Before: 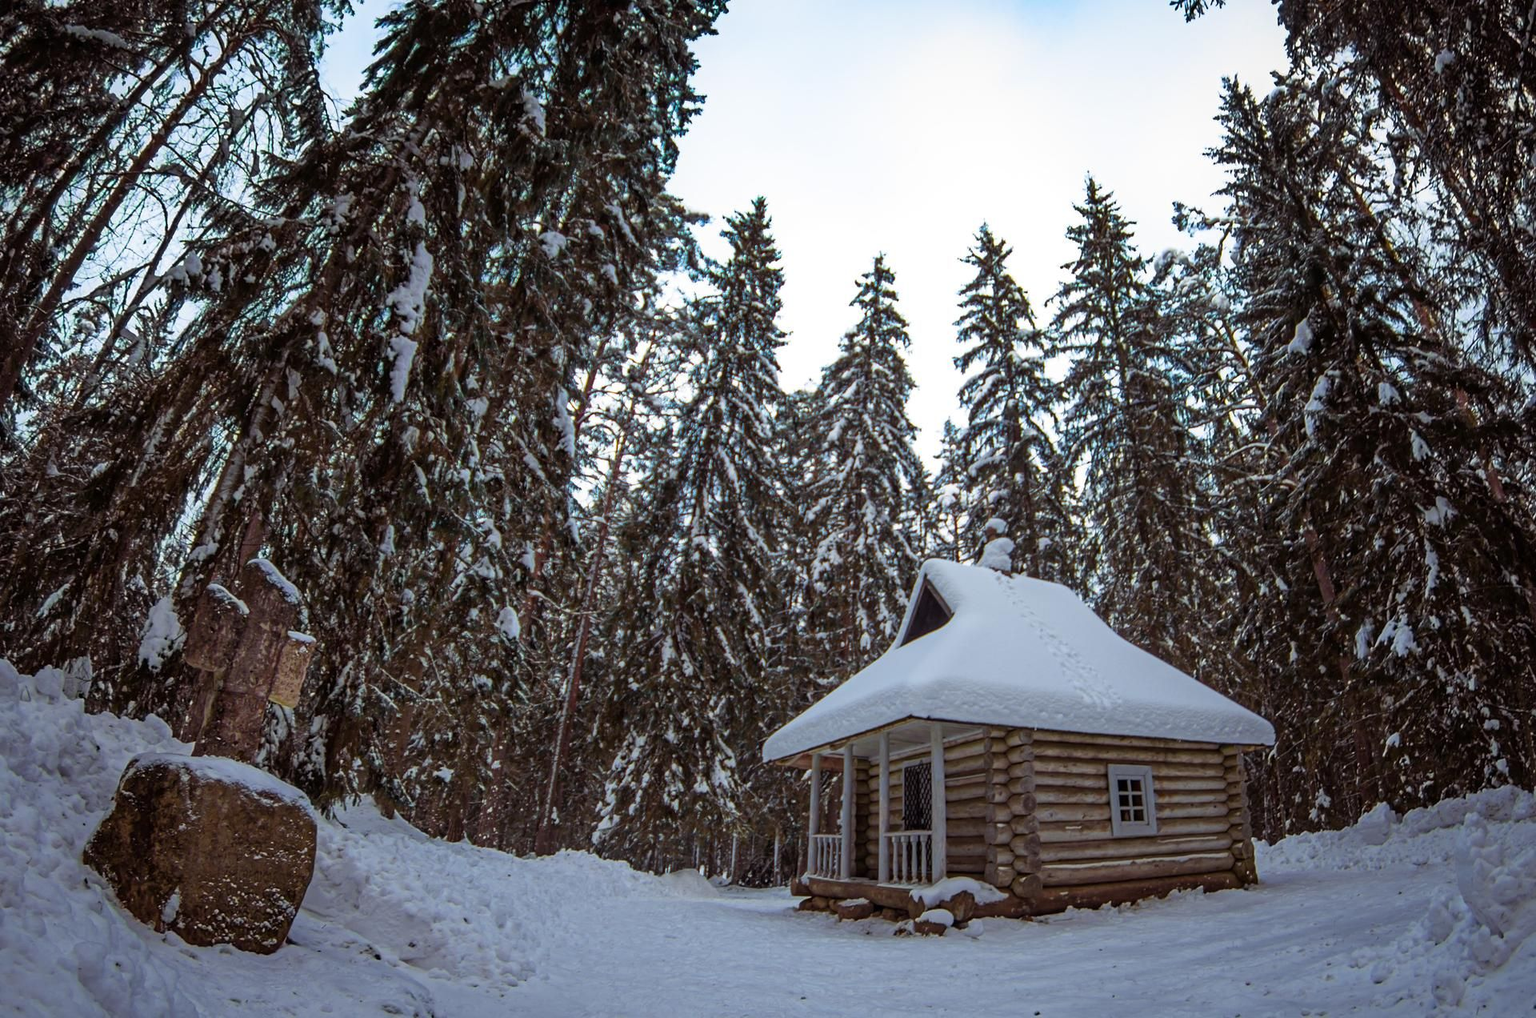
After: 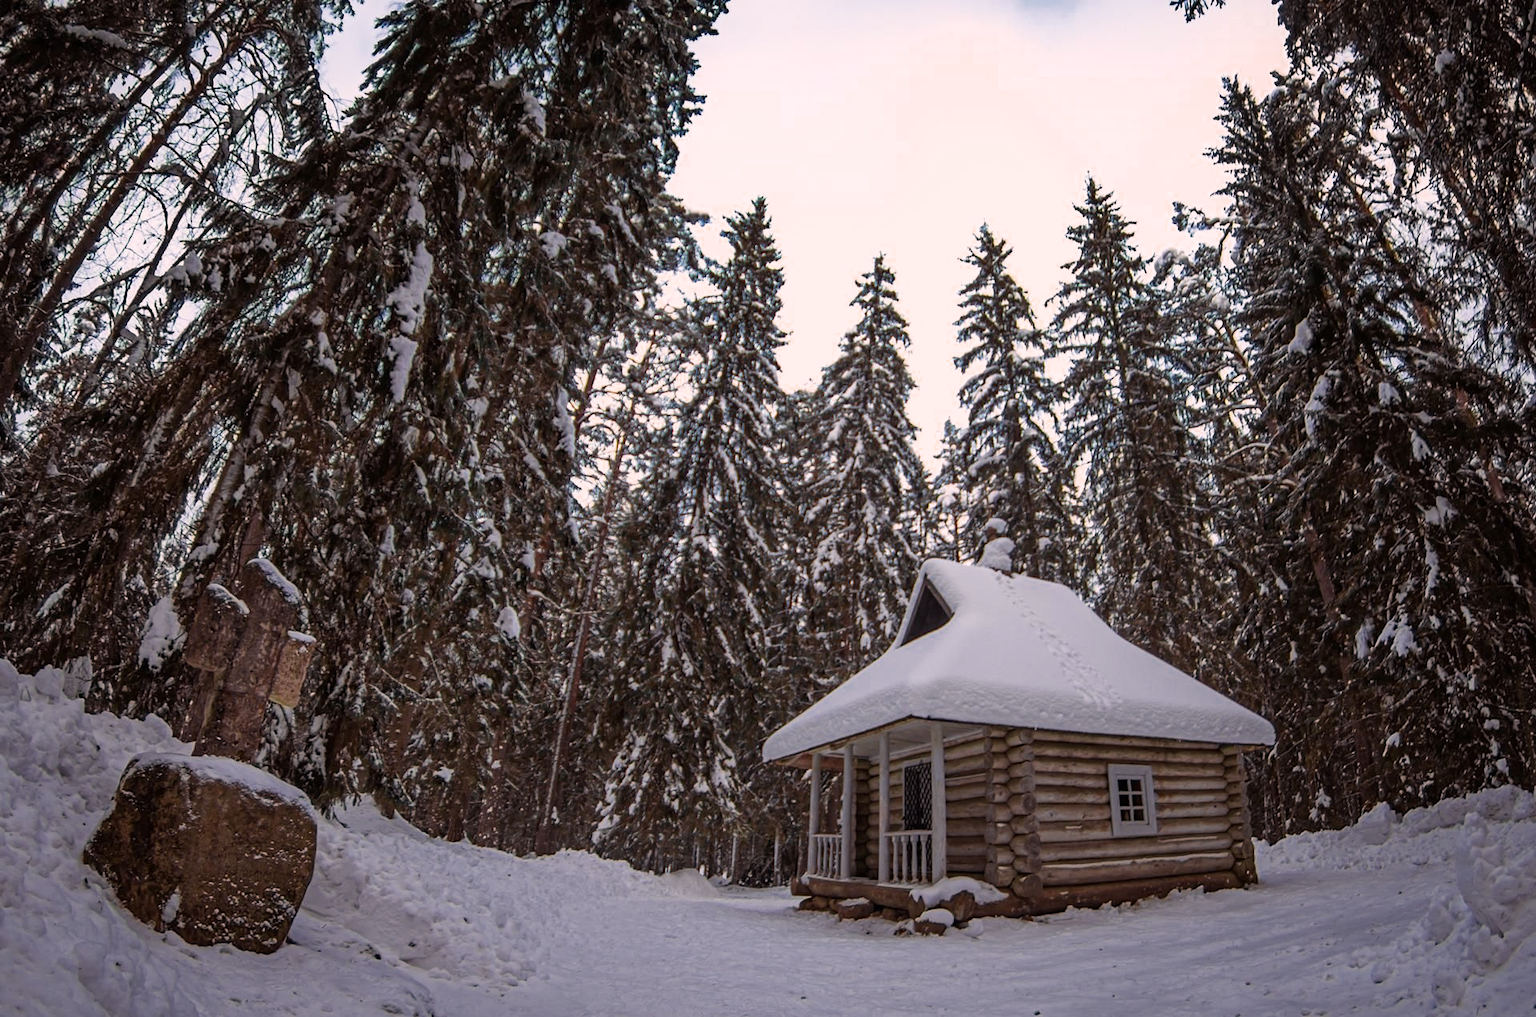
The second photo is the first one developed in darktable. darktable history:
color correction: highlights a* 12.23, highlights b* 5.41
color zones: curves: ch0 [(0, 0.5) (0.125, 0.4) (0.25, 0.5) (0.375, 0.4) (0.5, 0.4) (0.625, 0.35) (0.75, 0.35) (0.875, 0.5)]; ch1 [(0, 0.35) (0.125, 0.45) (0.25, 0.35) (0.375, 0.35) (0.5, 0.35) (0.625, 0.35) (0.75, 0.45) (0.875, 0.35)]; ch2 [(0, 0.6) (0.125, 0.5) (0.25, 0.5) (0.375, 0.6) (0.5, 0.6) (0.625, 0.5) (0.75, 0.5) (0.875, 0.5)]
